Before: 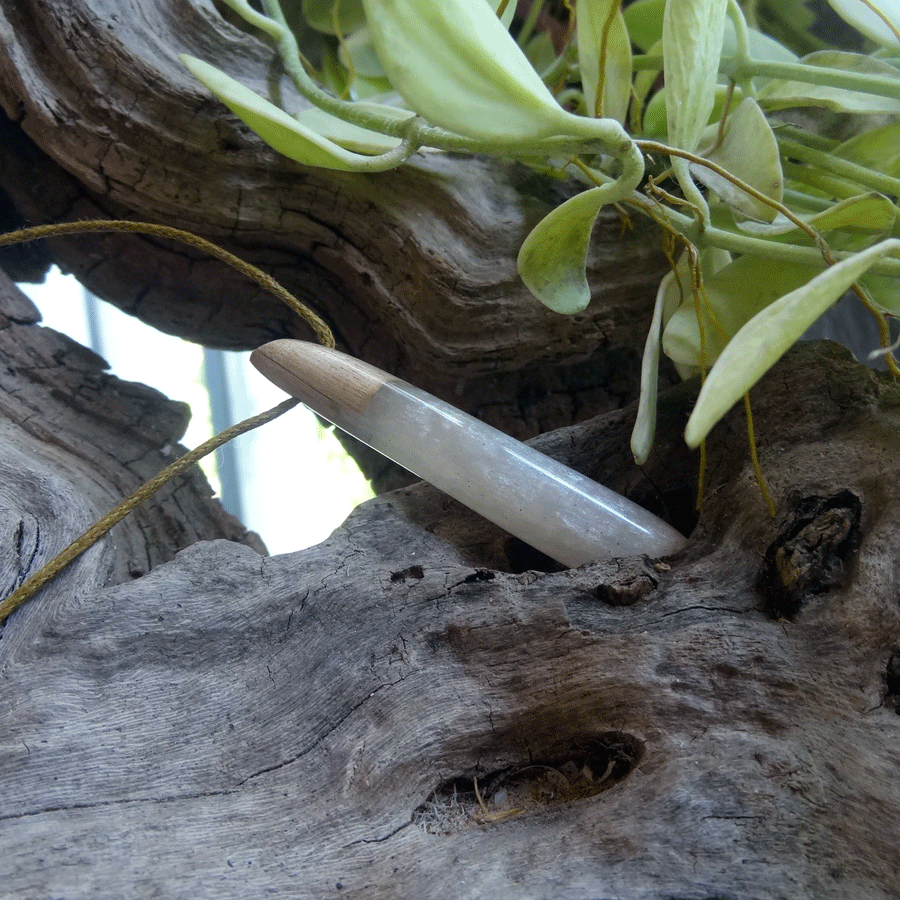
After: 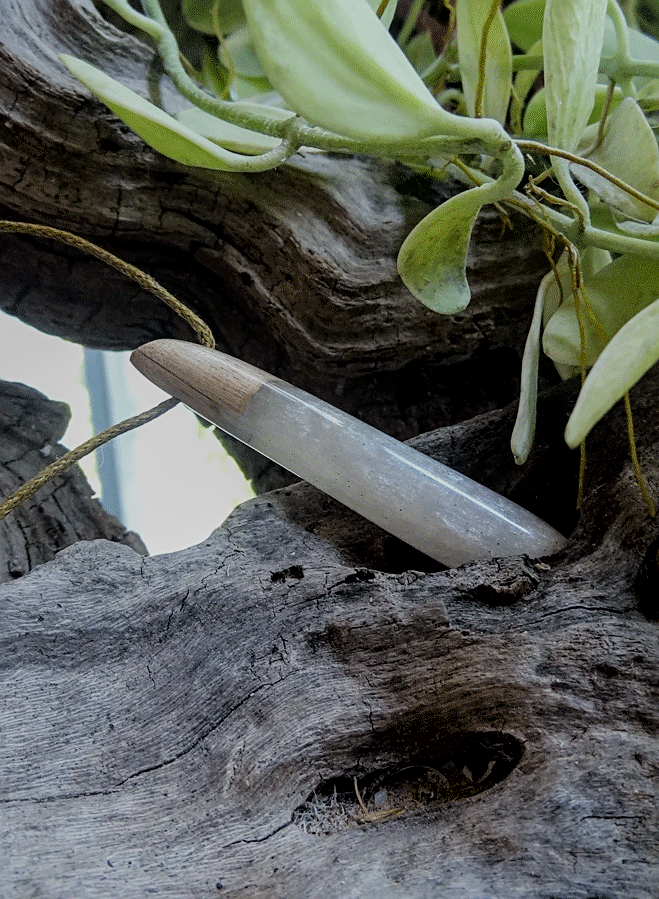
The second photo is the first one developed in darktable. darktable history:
sharpen: on, module defaults
filmic rgb: black relative exposure -7.32 EV, white relative exposure 5.09 EV, hardness 3.2
local contrast: on, module defaults
crop: left 13.443%, right 13.31%
